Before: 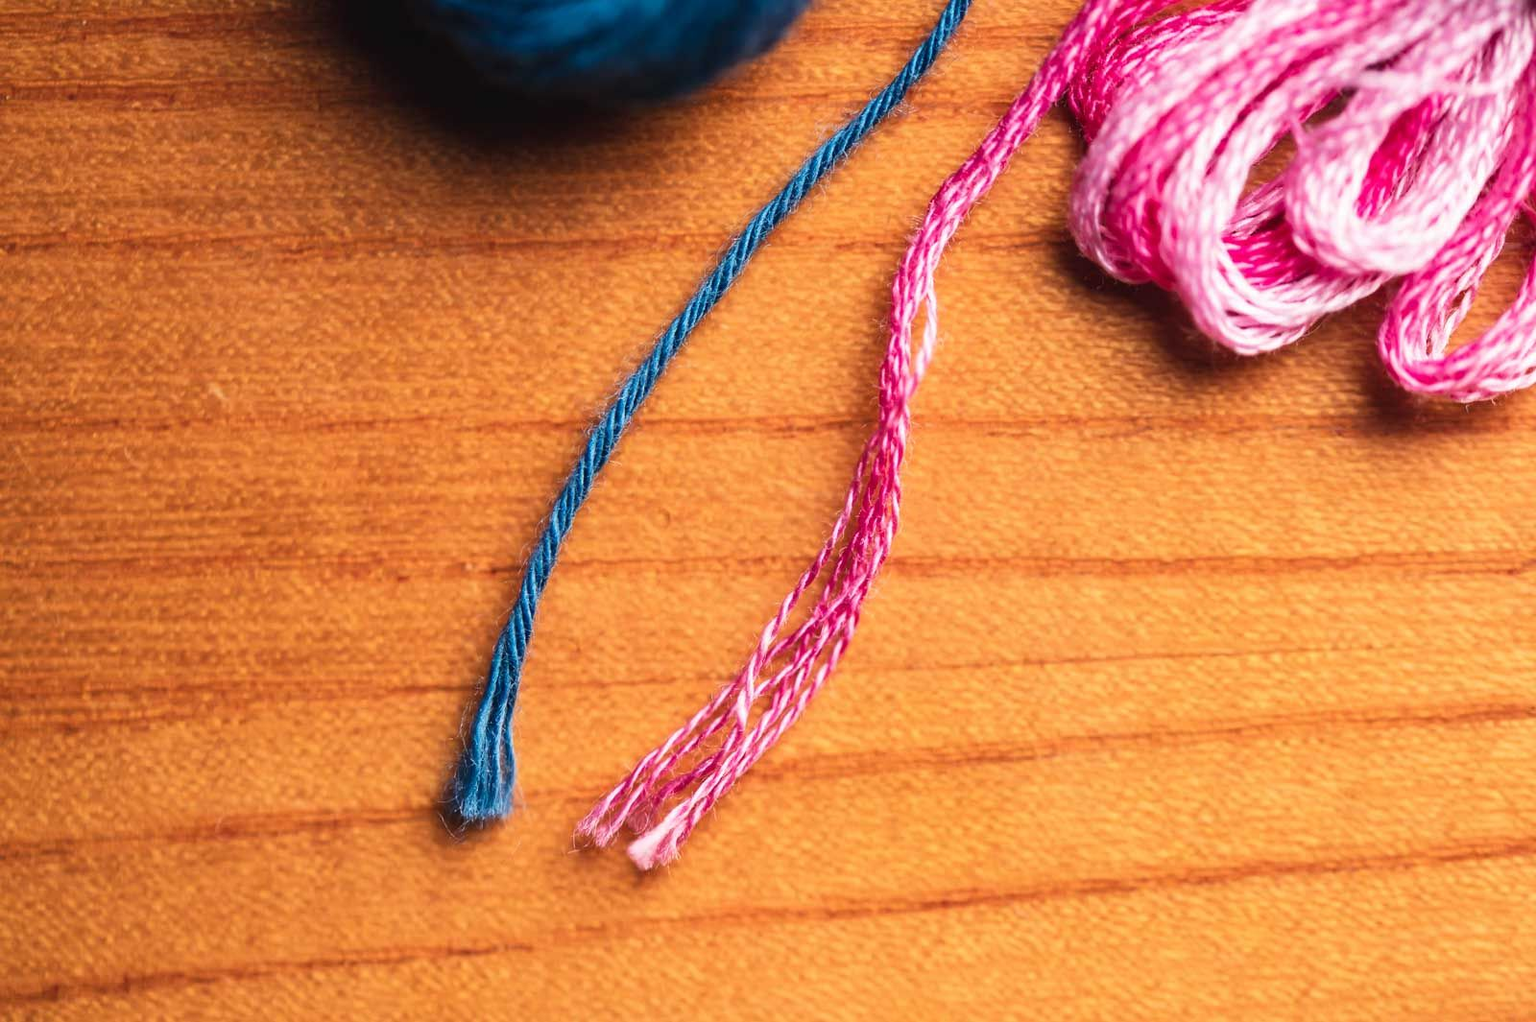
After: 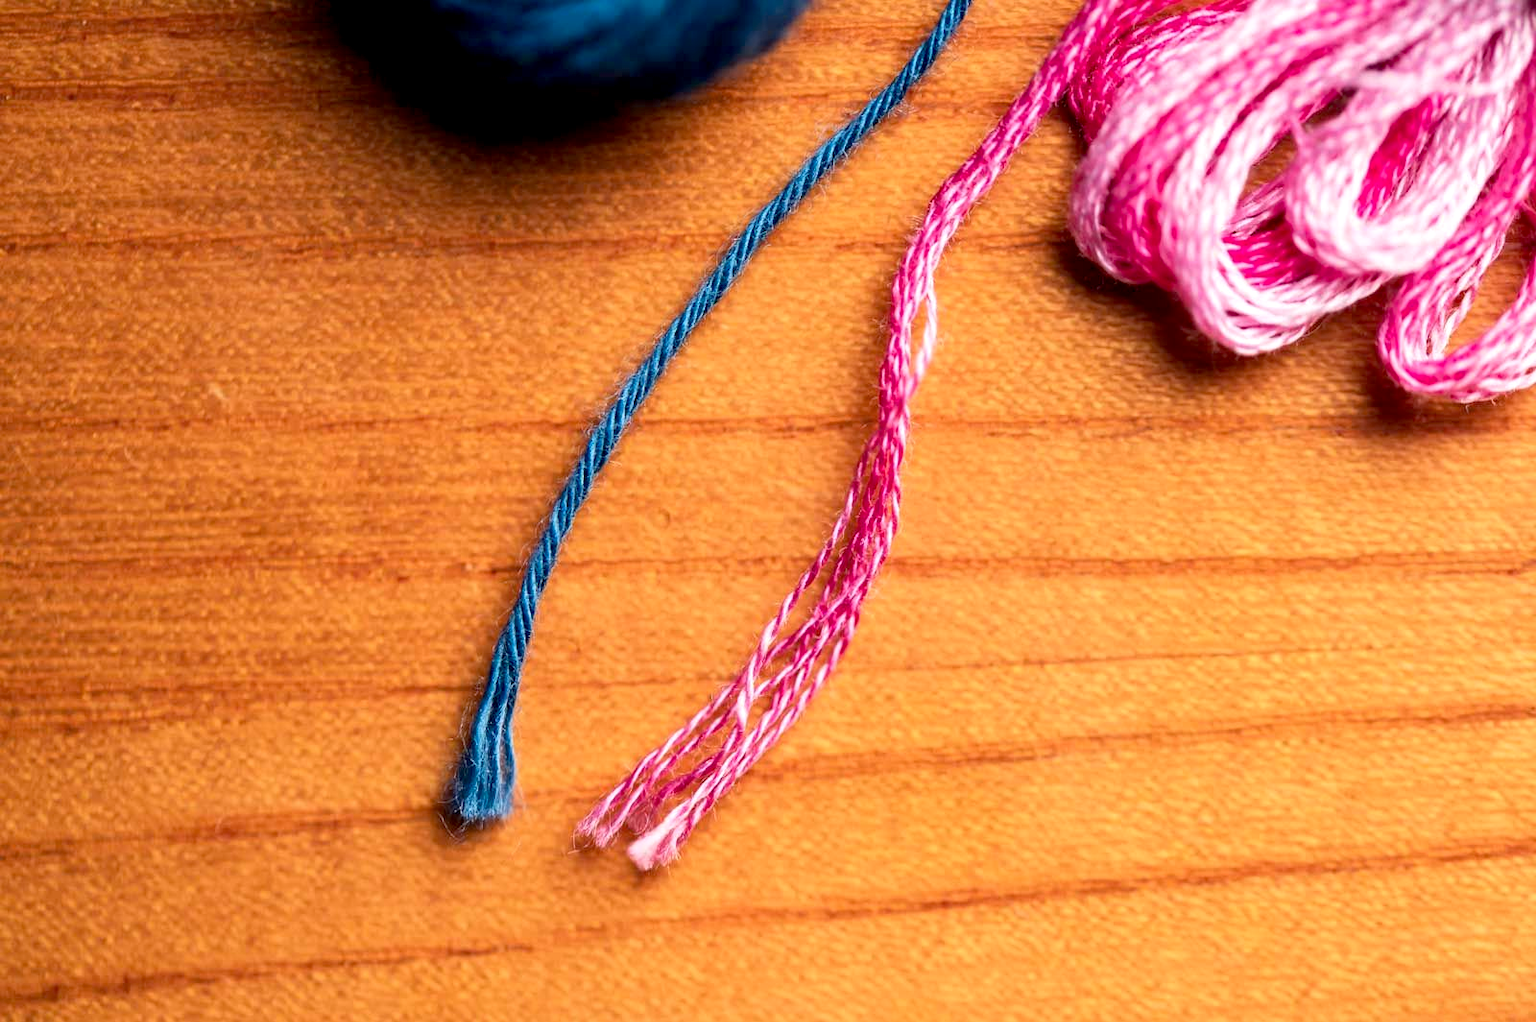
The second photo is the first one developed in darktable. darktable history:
exposure: black level correction 0.009, exposure 0.115 EV, compensate highlight preservation false
